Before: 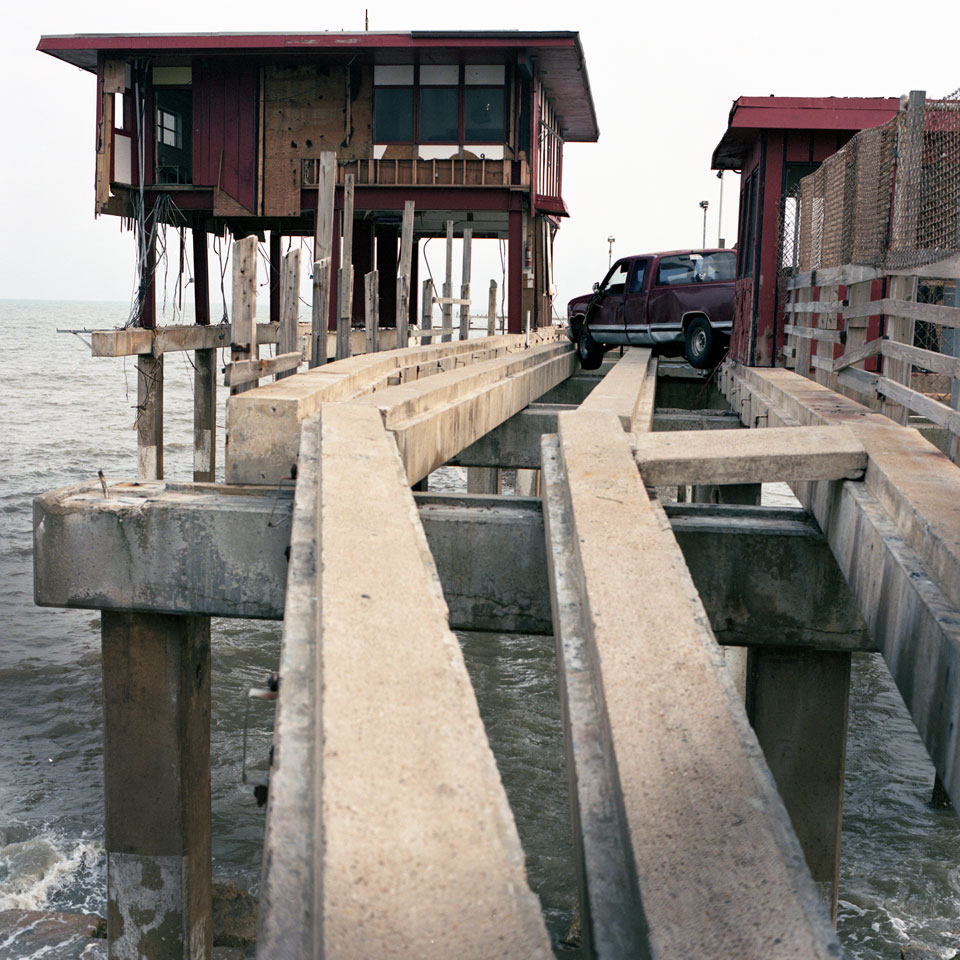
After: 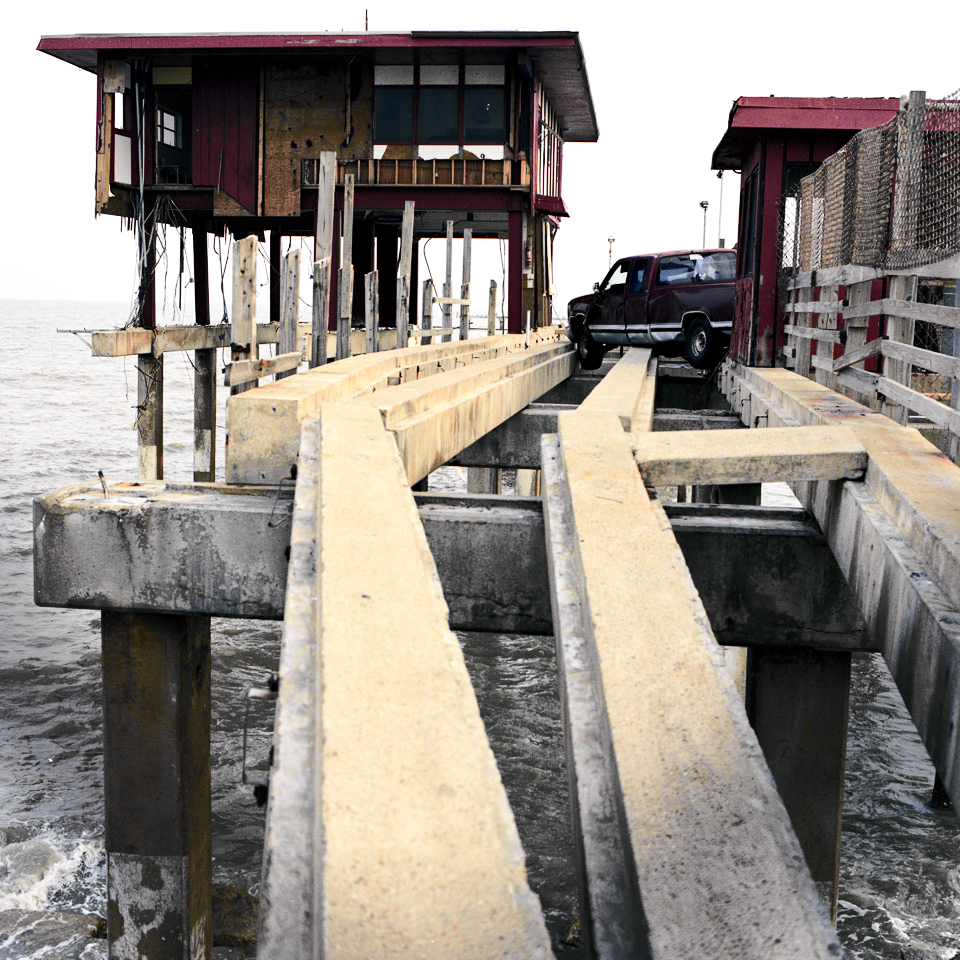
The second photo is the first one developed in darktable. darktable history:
tone equalizer: -8 EV -0.417 EV, -7 EV -0.389 EV, -6 EV -0.333 EV, -5 EV -0.222 EV, -3 EV 0.222 EV, -2 EV 0.333 EV, -1 EV 0.389 EV, +0 EV 0.417 EV, edges refinement/feathering 500, mask exposure compensation -1.57 EV, preserve details no
exposure: compensate highlight preservation false
tone curve: curves: ch0 [(0.017, 0) (0.107, 0.071) (0.295, 0.264) (0.447, 0.507) (0.54, 0.618) (0.733, 0.791) (0.879, 0.898) (1, 0.97)]; ch1 [(0, 0) (0.393, 0.415) (0.447, 0.448) (0.485, 0.497) (0.523, 0.515) (0.544, 0.55) (0.59, 0.609) (0.686, 0.686) (1, 1)]; ch2 [(0, 0) (0.369, 0.388) (0.449, 0.431) (0.499, 0.5) (0.521, 0.505) (0.53, 0.538) (0.579, 0.601) (0.669, 0.733) (1, 1)], color space Lab, independent channels, preserve colors none
